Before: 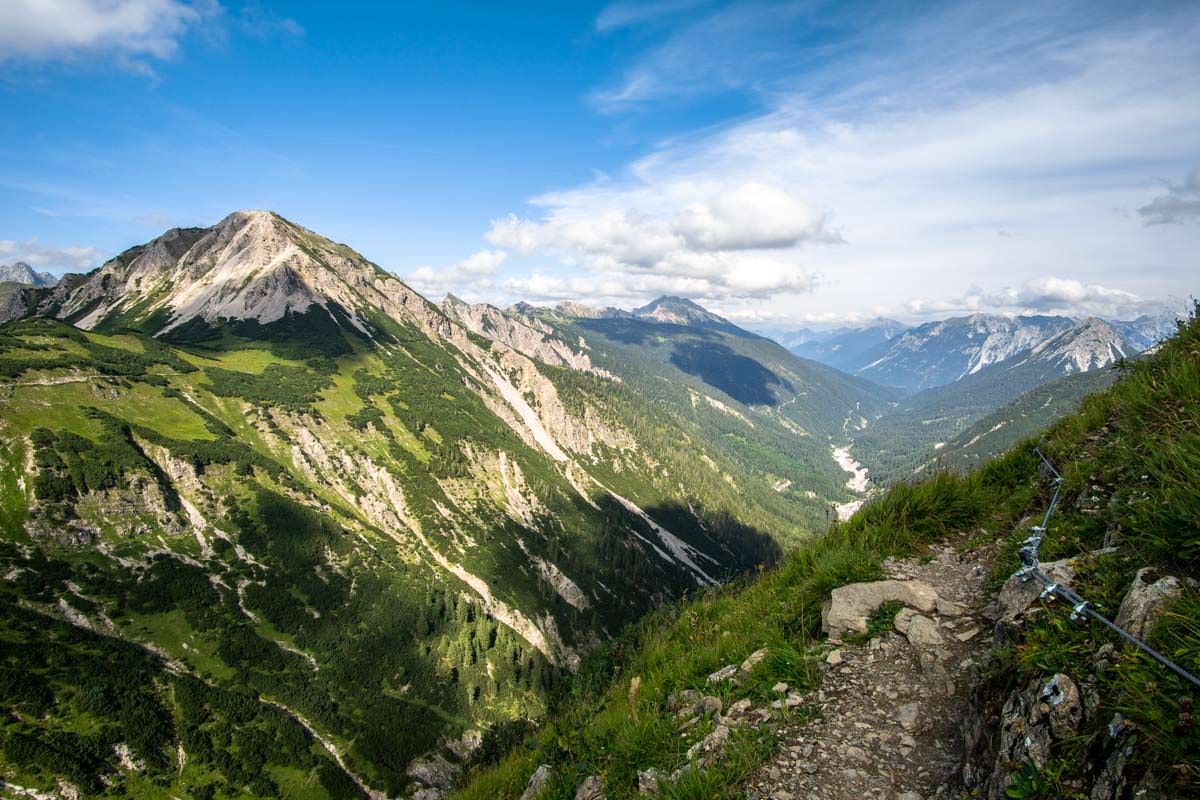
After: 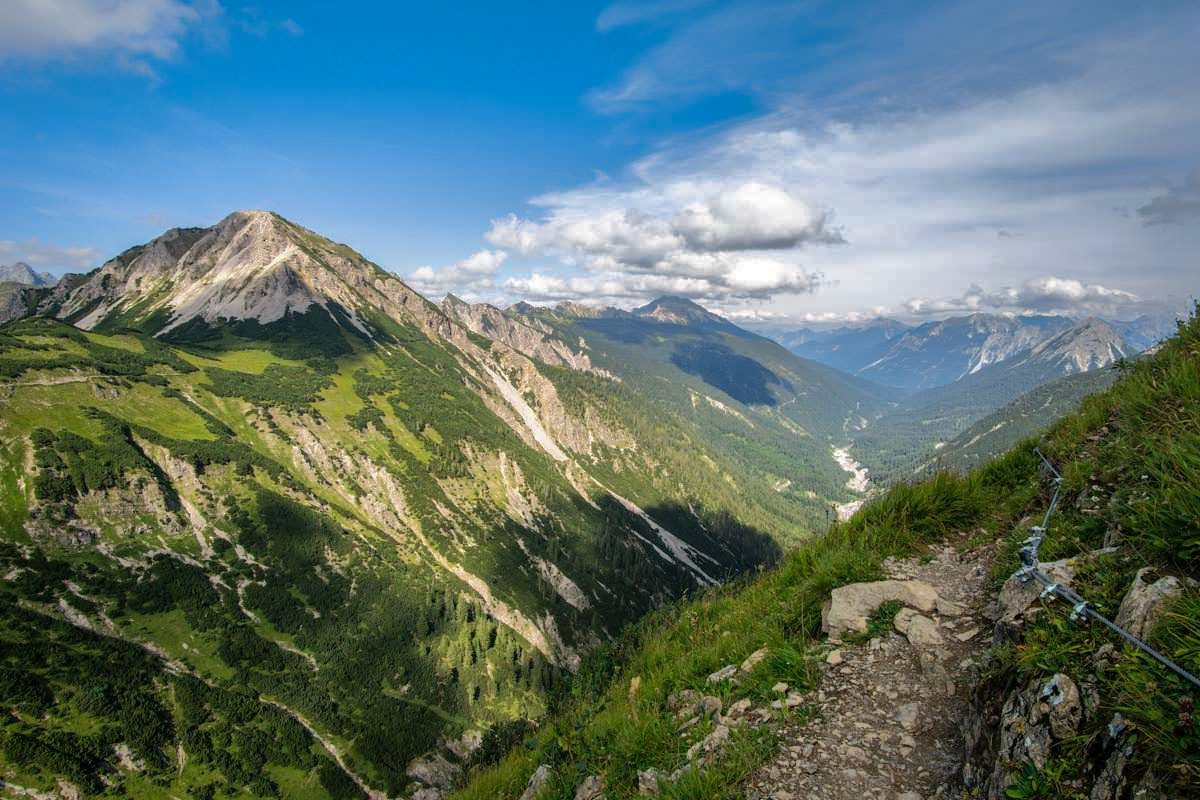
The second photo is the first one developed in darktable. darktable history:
shadows and highlights: shadows 38.19, highlights -74.83
